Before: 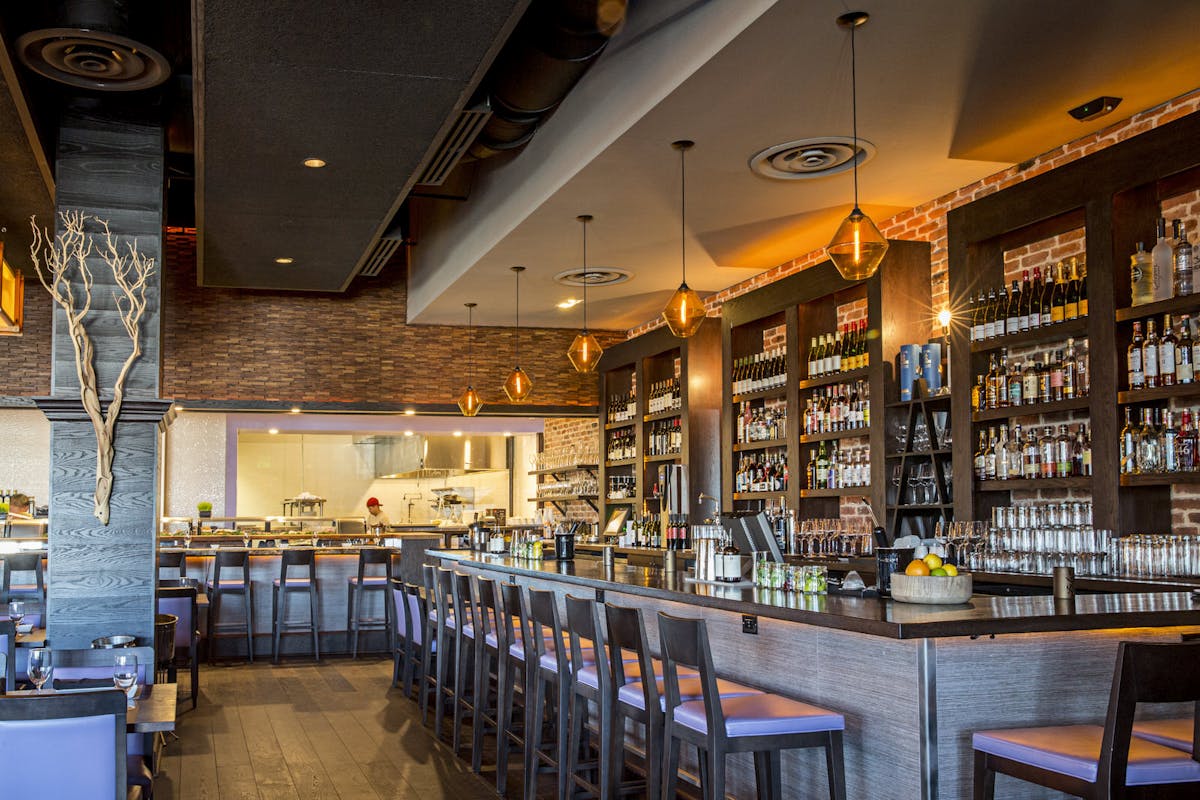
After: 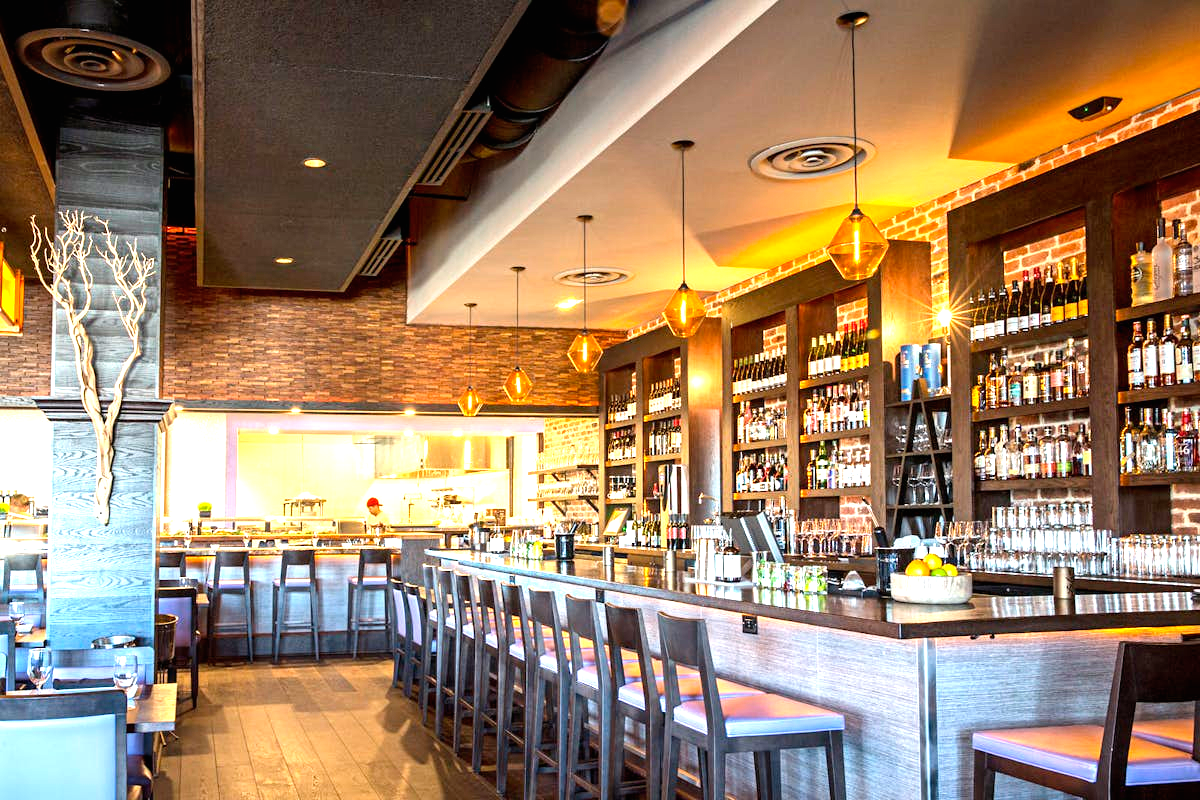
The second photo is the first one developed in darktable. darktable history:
exposure: black level correction 0, exposure 1.475 EV, compensate exposure bias true, compensate highlight preservation false
